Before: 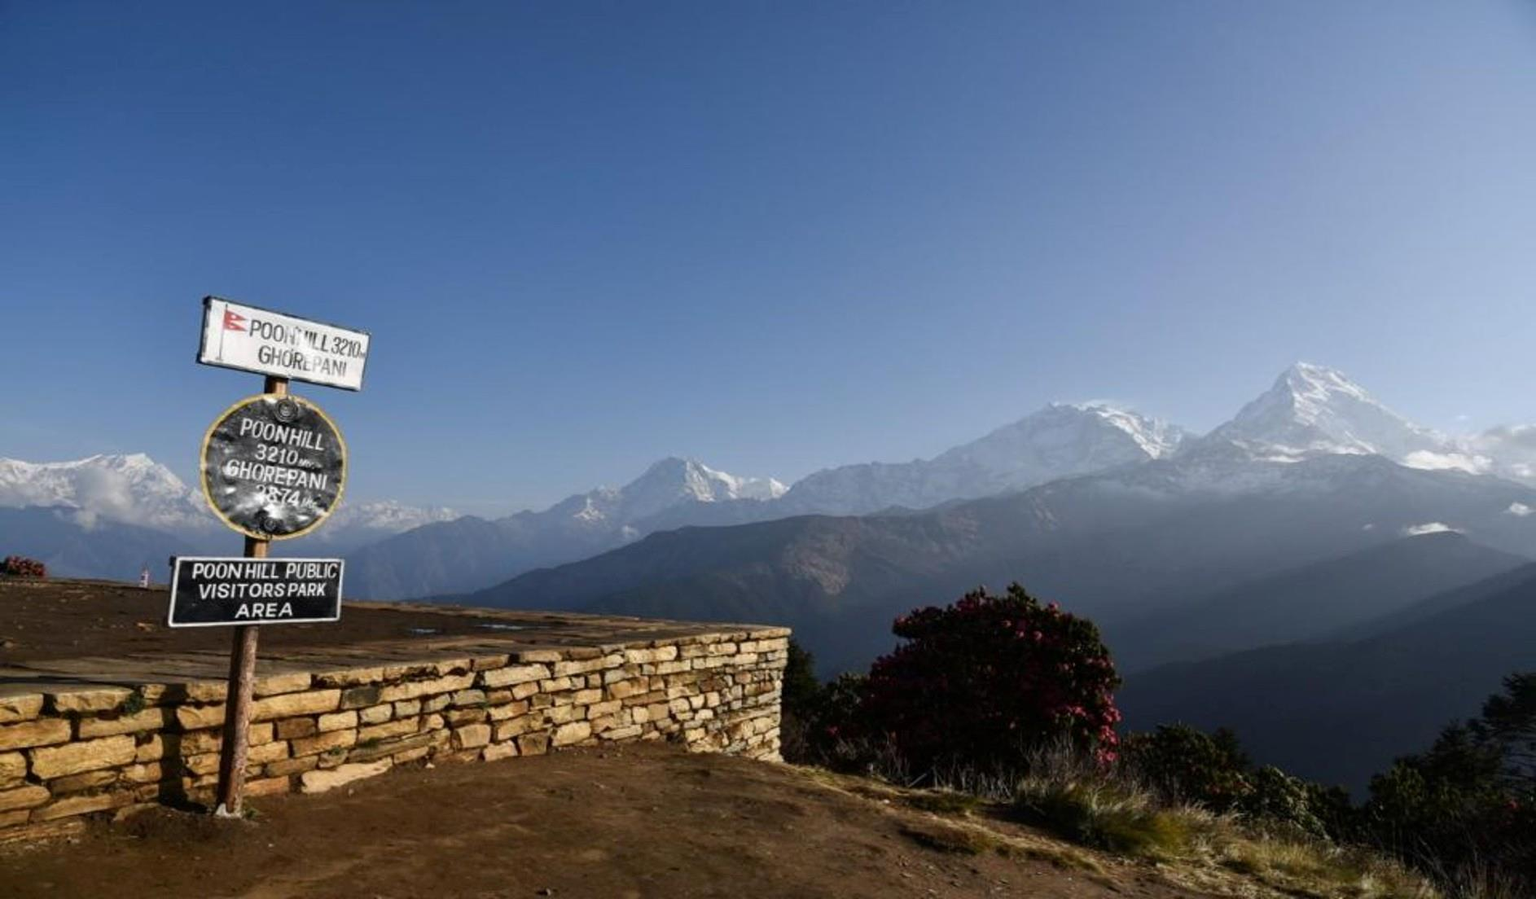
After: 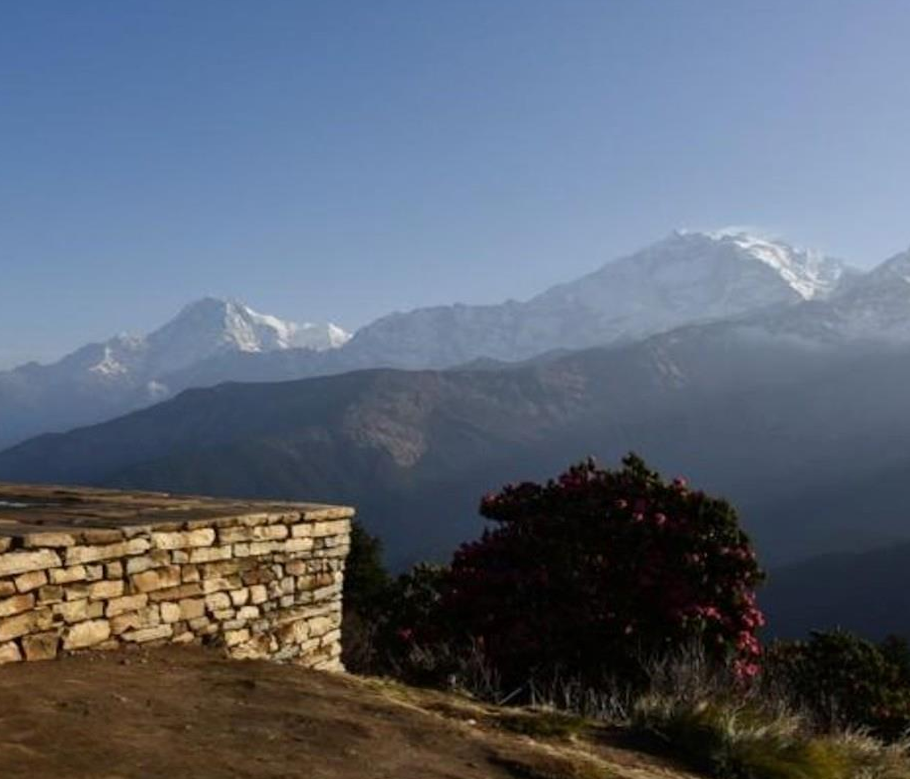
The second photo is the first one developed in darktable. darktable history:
crop: left 31.379%, top 24.658%, right 20.326%, bottom 6.628%
rotate and perspective: lens shift (horizontal) -0.055, automatic cropping off
